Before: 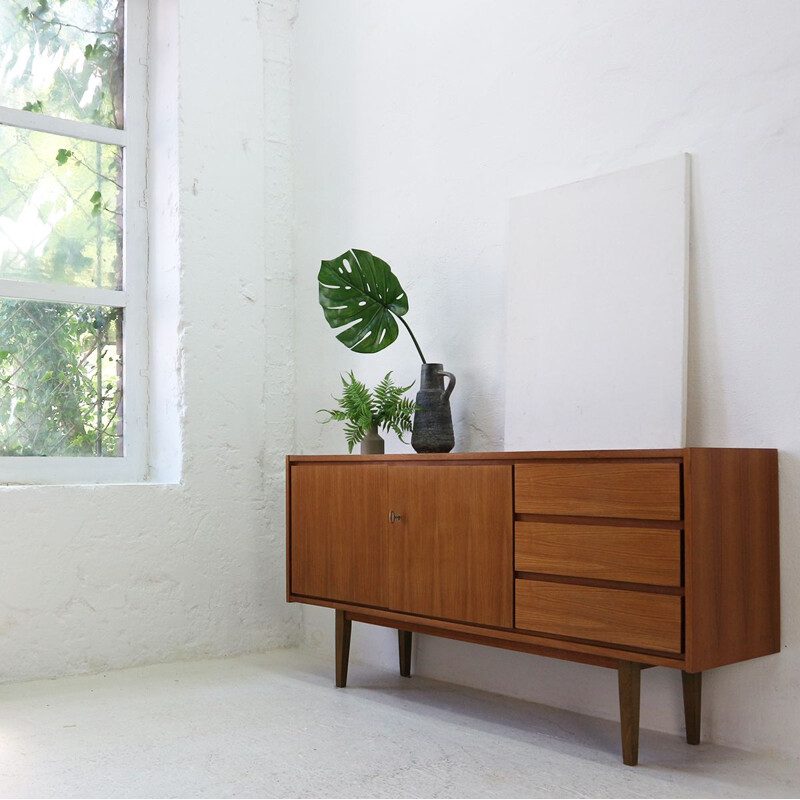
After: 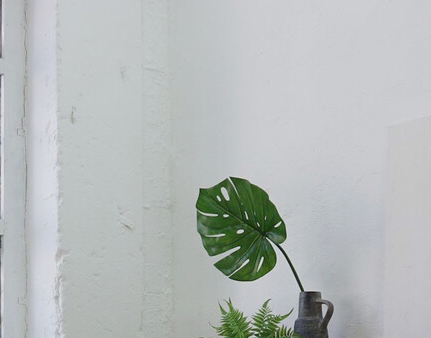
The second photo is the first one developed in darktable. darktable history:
crop: left 15.306%, top 9.065%, right 30.789%, bottom 48.638%
tone equalizer: -8 EV 0.25 EV, -7 EV 0.417 EV, -6 EV 0.417 EV, -5 EV 0.25 EV, -3 EV -0.25 EV, -2 EV -0.417 EV, -1 EV -0.417 EV, +0 EV -0.25 EV, edges refinement/feathering 500, mask exposure compensation -1.57 EV, preserve details guided filter
